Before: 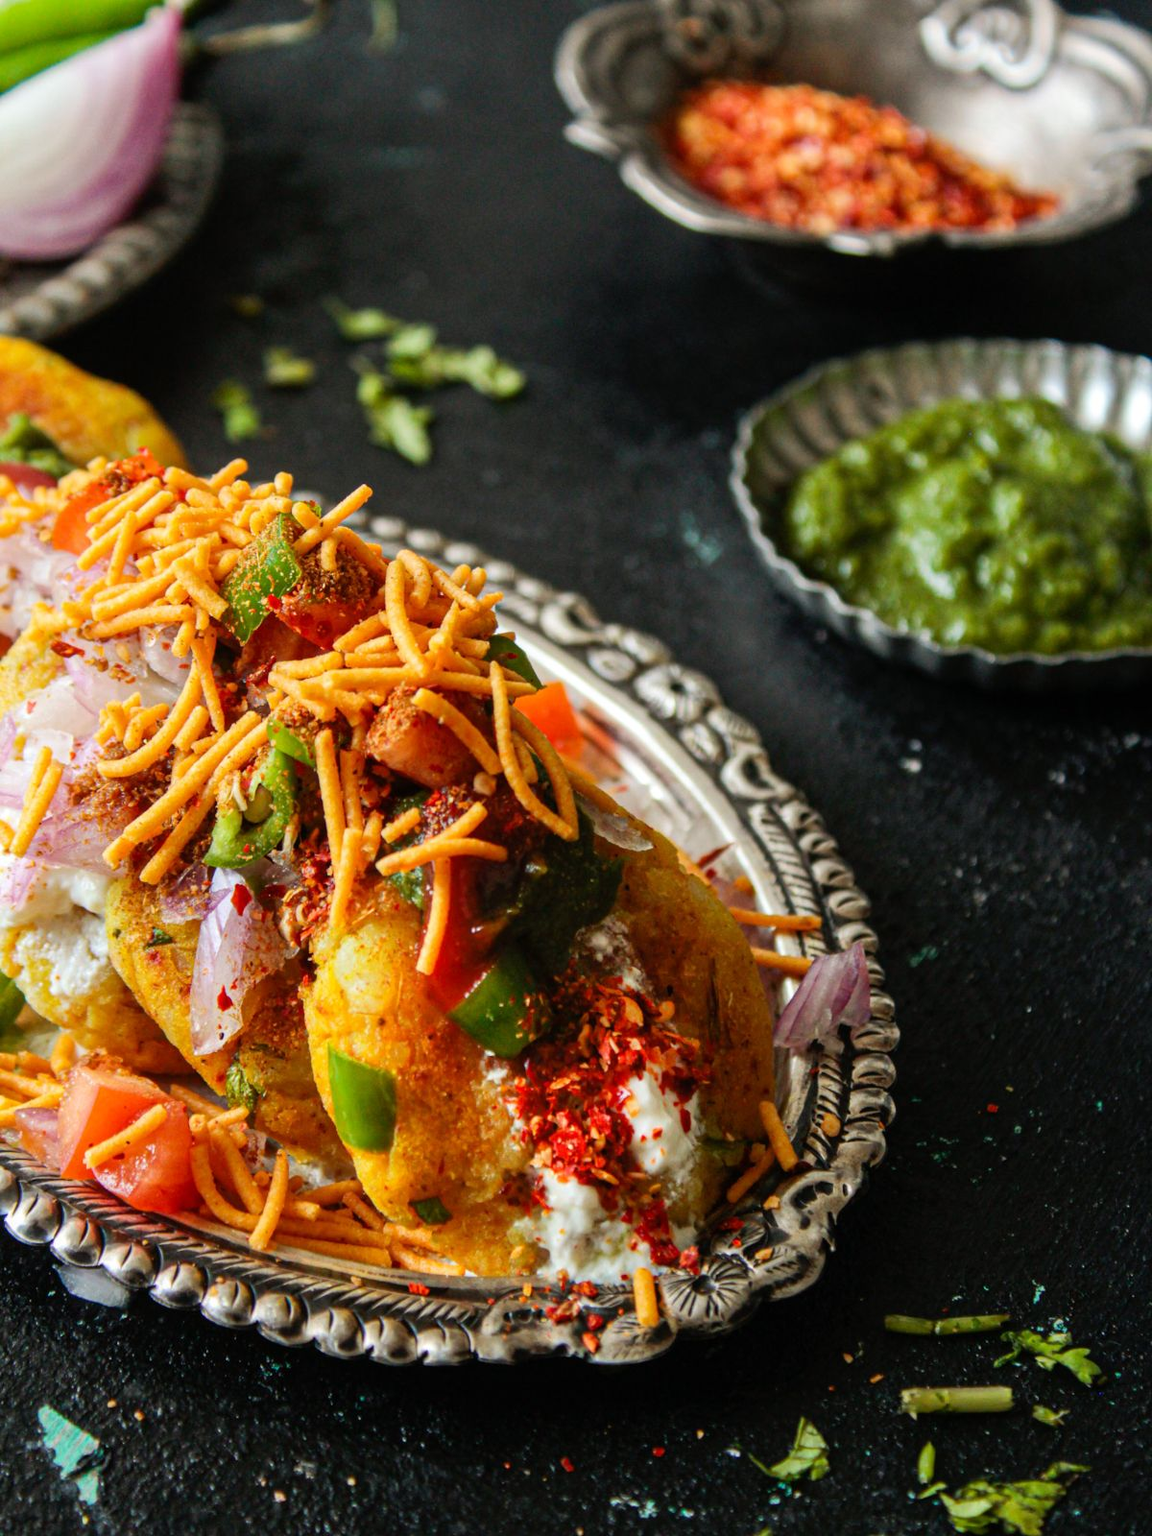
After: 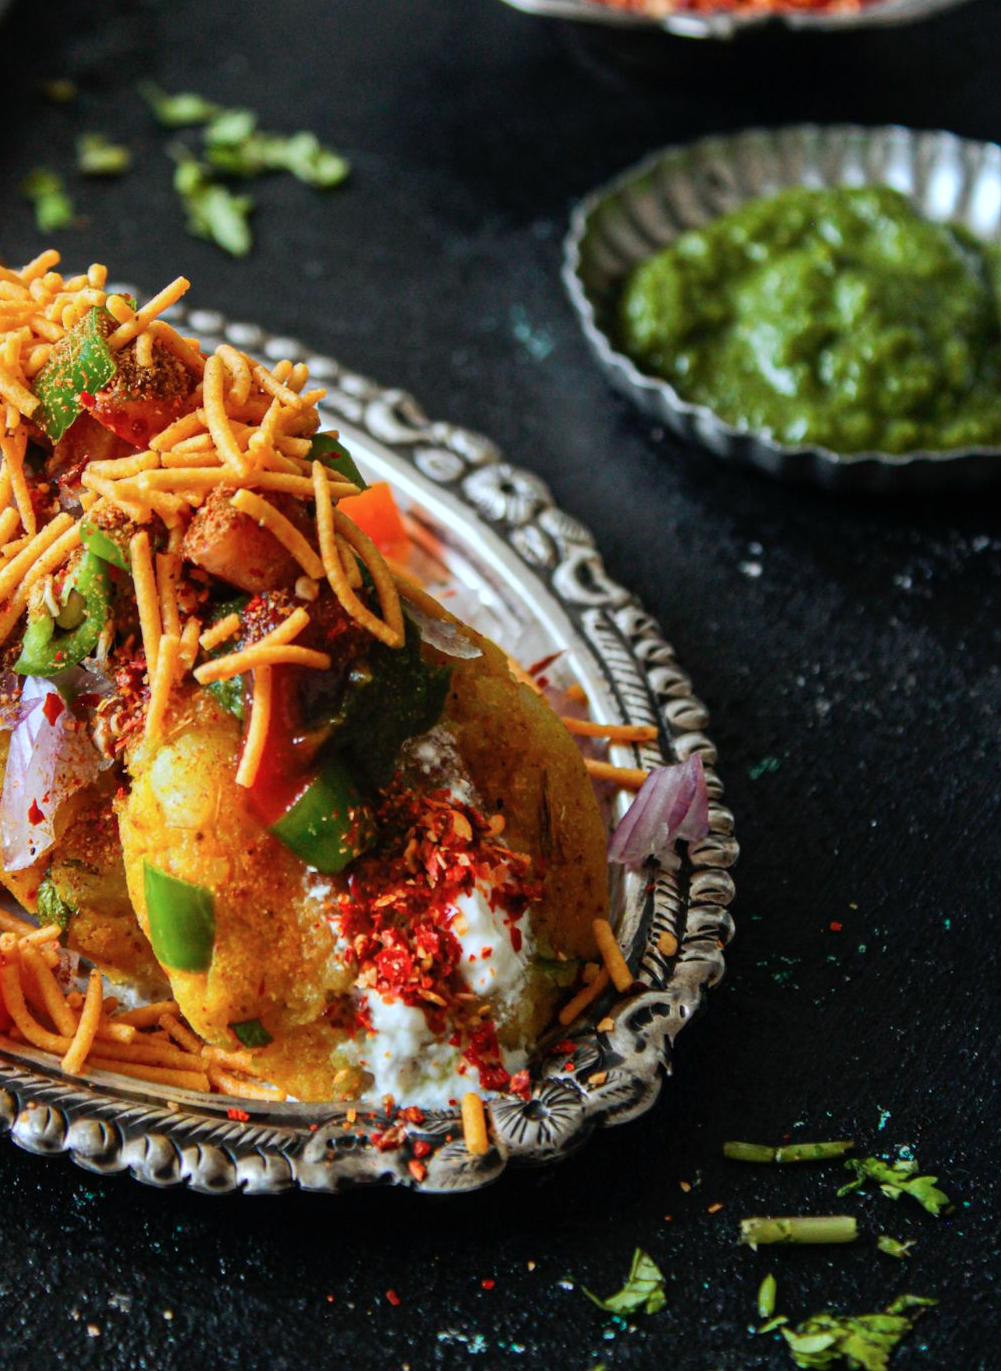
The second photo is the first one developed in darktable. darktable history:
crop: left 16.53%, top 14.252%
color calibration: x 0.37, y 0.382, temperature 4315.18 K, gamut compression 0.995
